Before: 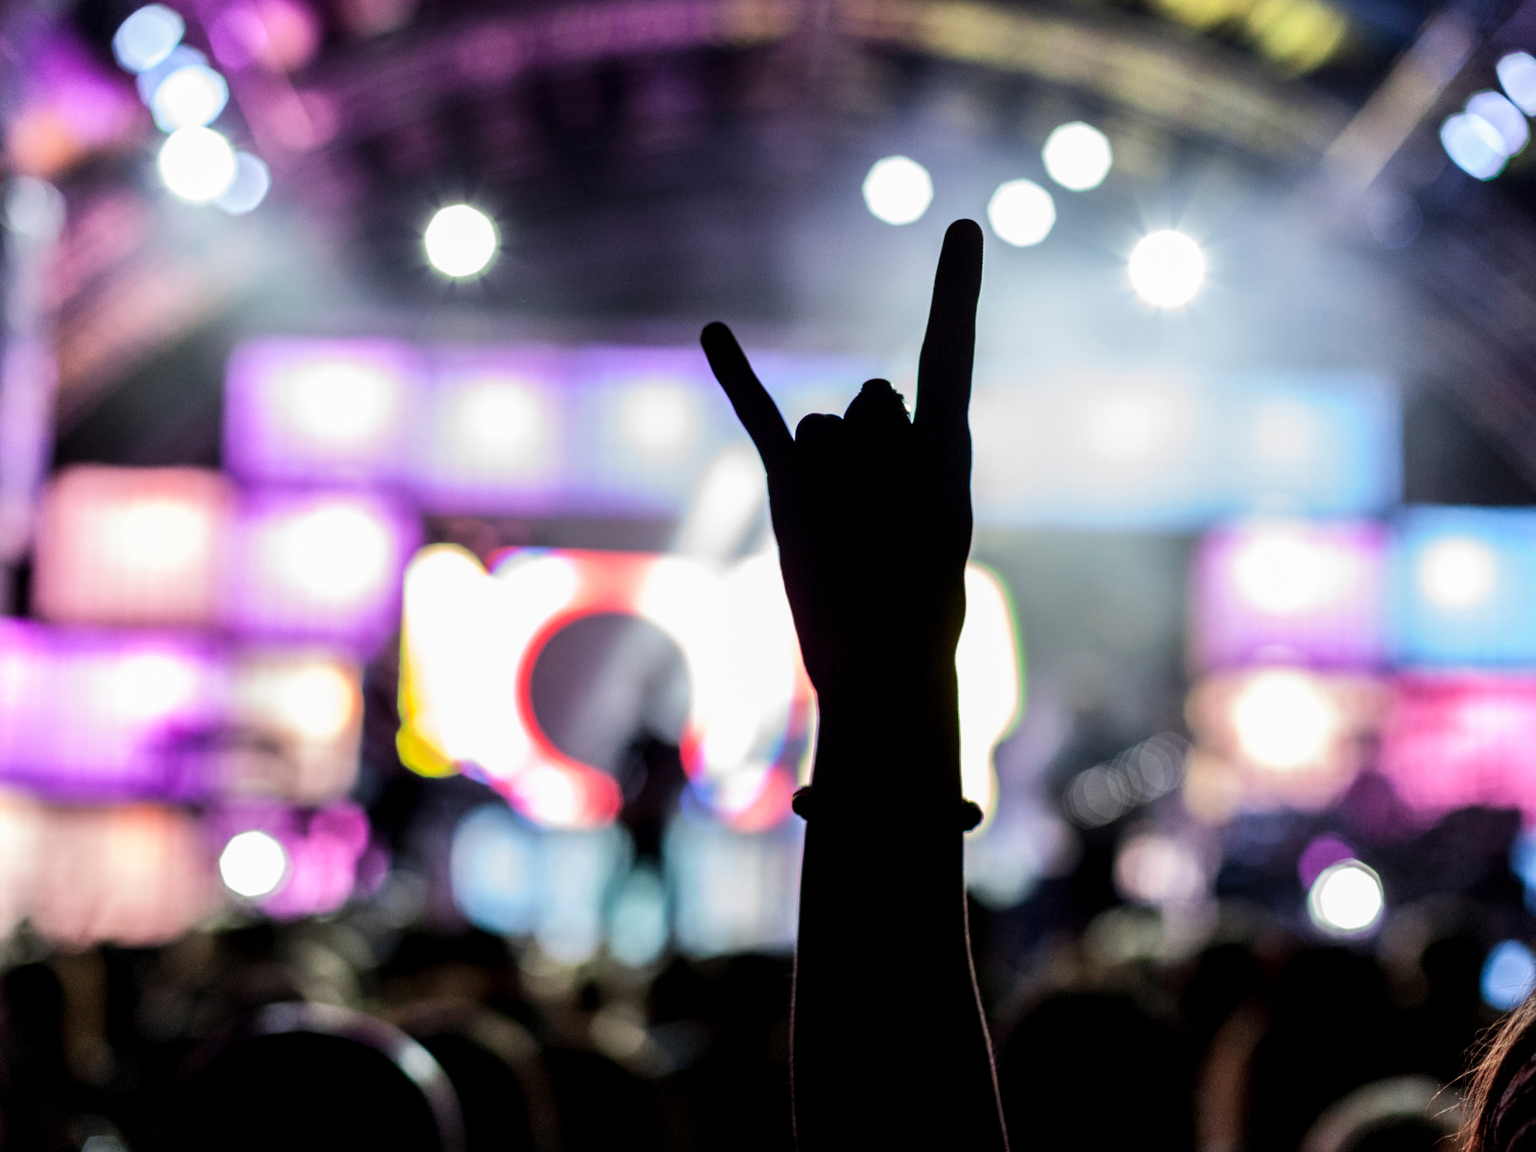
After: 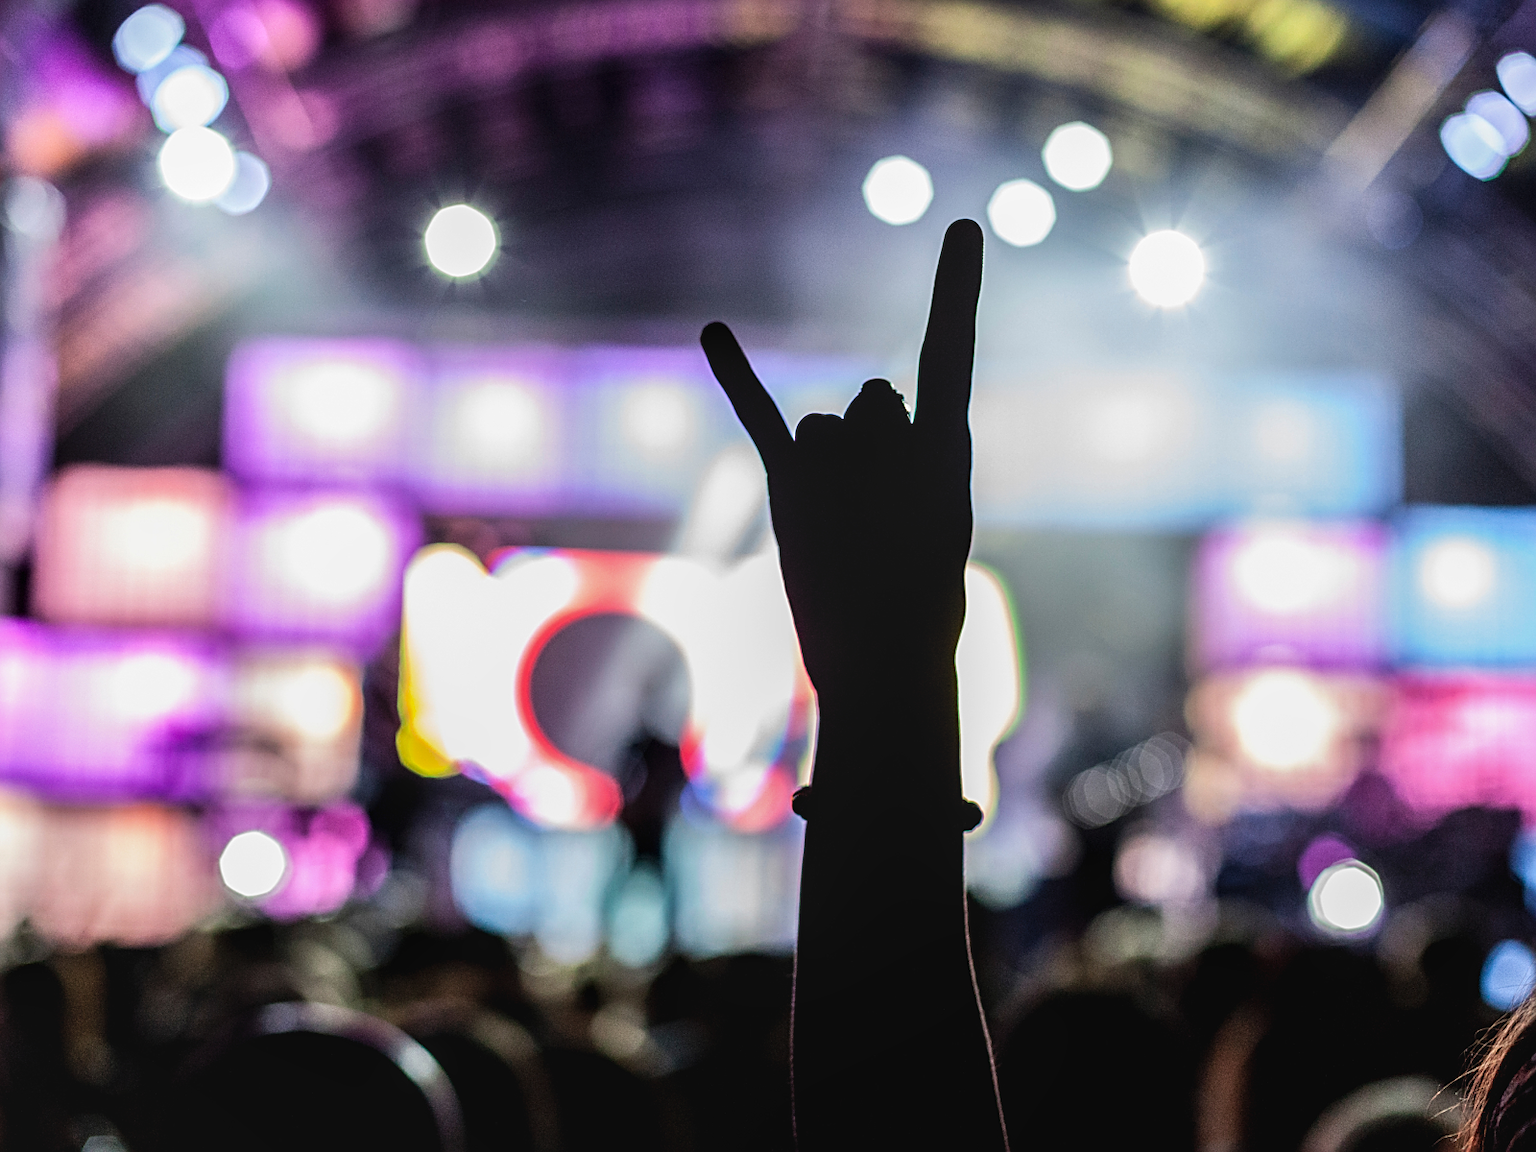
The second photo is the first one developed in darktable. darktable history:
sharpen: amount 0.55
local contrast: detail 110%
